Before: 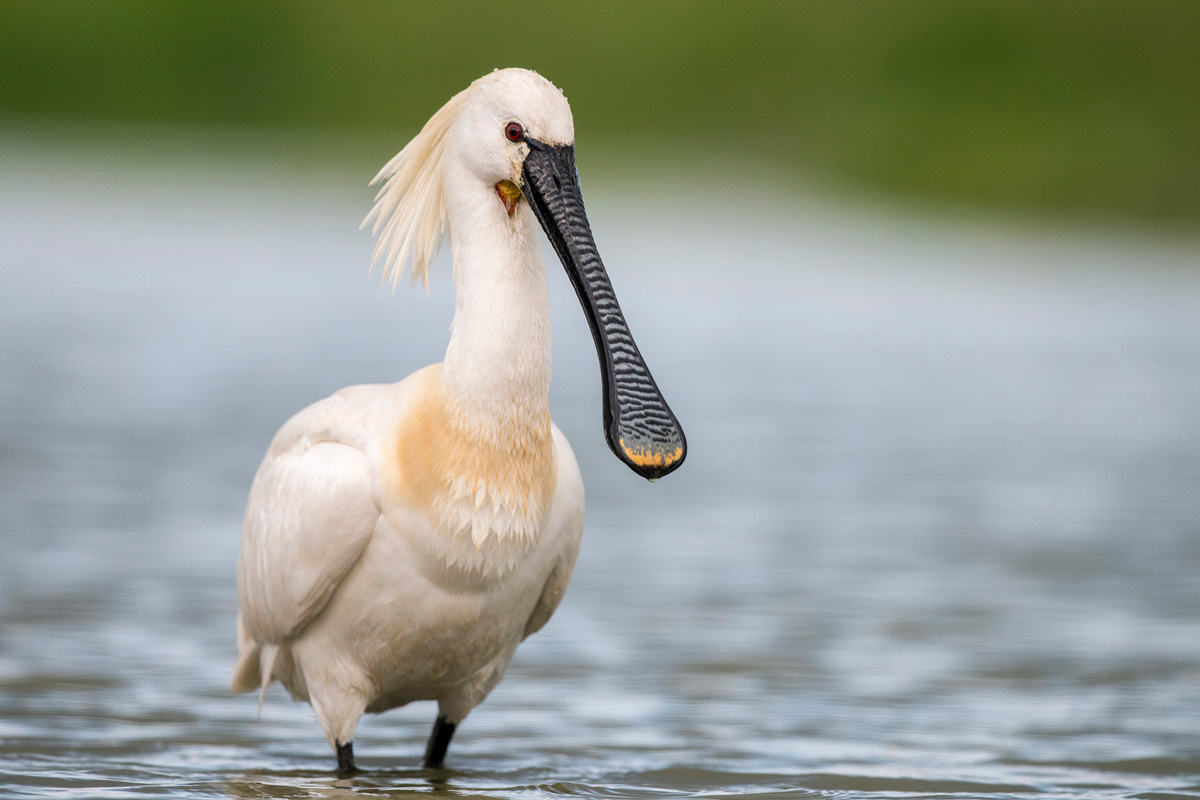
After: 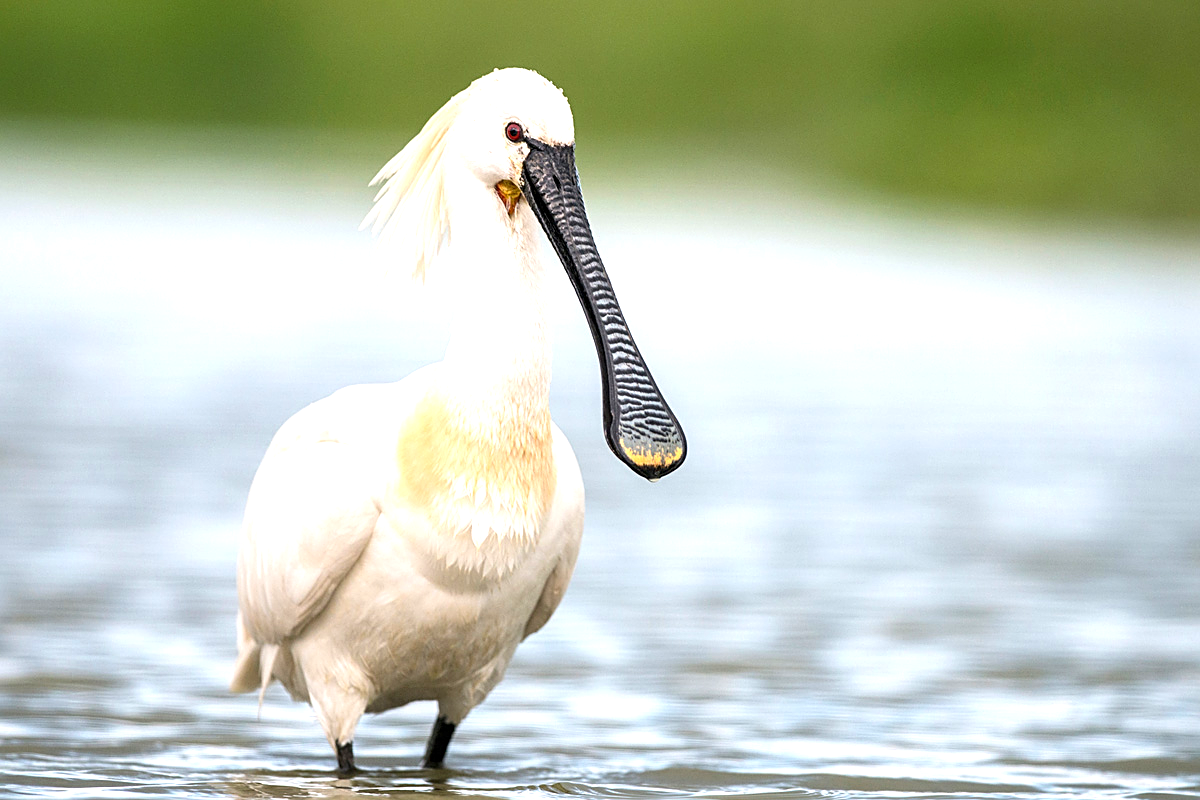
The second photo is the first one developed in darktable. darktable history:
exposure: exposure 0.94 EV, compensate highlight preservation false
sharpen: on, module defaults
